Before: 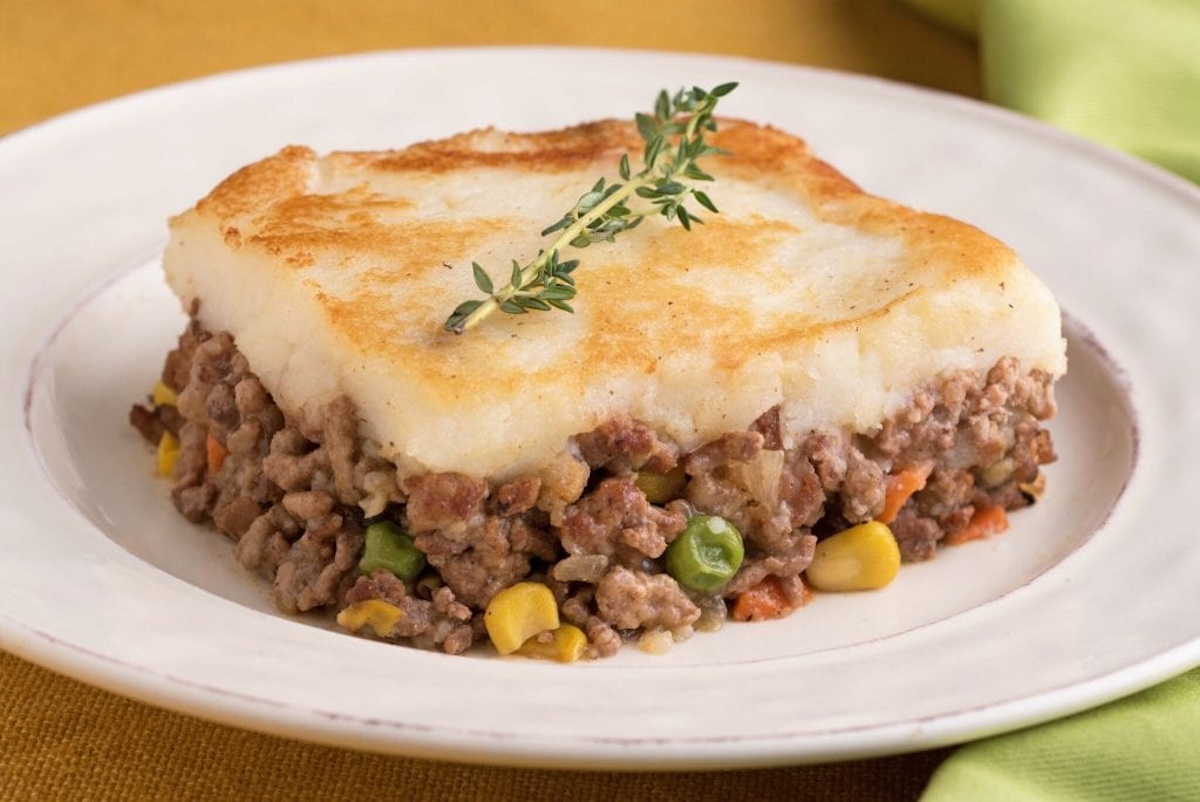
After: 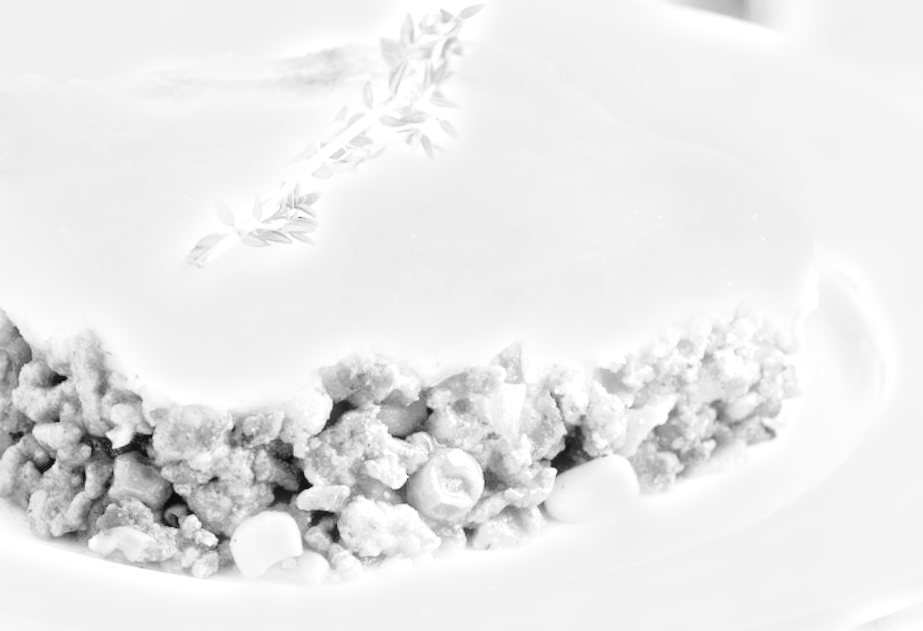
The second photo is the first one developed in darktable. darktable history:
white balance: red 1.188, blue 1.11
tone curve: curves: ch0 [(0.001, 0.029) (0.084, 0.074) (0.162, 0.165) (0.304, 0.382) (0.466, 0.576) (0.654, 0.741) (0.848, 0.906) (0.984, 0.963)]; ch1 [(0, 0) (0.34, 0.235) (0.46, 0.46) (0.515, 0.502) (0.553, 0.567) (0.764, 0.815) (1, 1)]; ch2 [(0, 0) (0.44, 0.458) (0.479, 0.492) (0.524, 0.507) (0.547, 0.579) (0.673, 0.712) (1, 1)], color space Lab, independent channels, preserve colors none
bloom: size 3%, threshold 100%, strength 0%
exposure: black level correction 0.001, exposure 1.735 EV, compensate highlight preservation false
monochrome: on, module defaults
crop: left 19.159%, top 9.58%, bottom 9.58%
rotate and perspective: rotation 0.074°, lens shift (vertical) 0.096, lens shift (horizontal) -0.041, crop left 0.043, crop right 0.952, crop top 0.024, crop bottom 0.979
